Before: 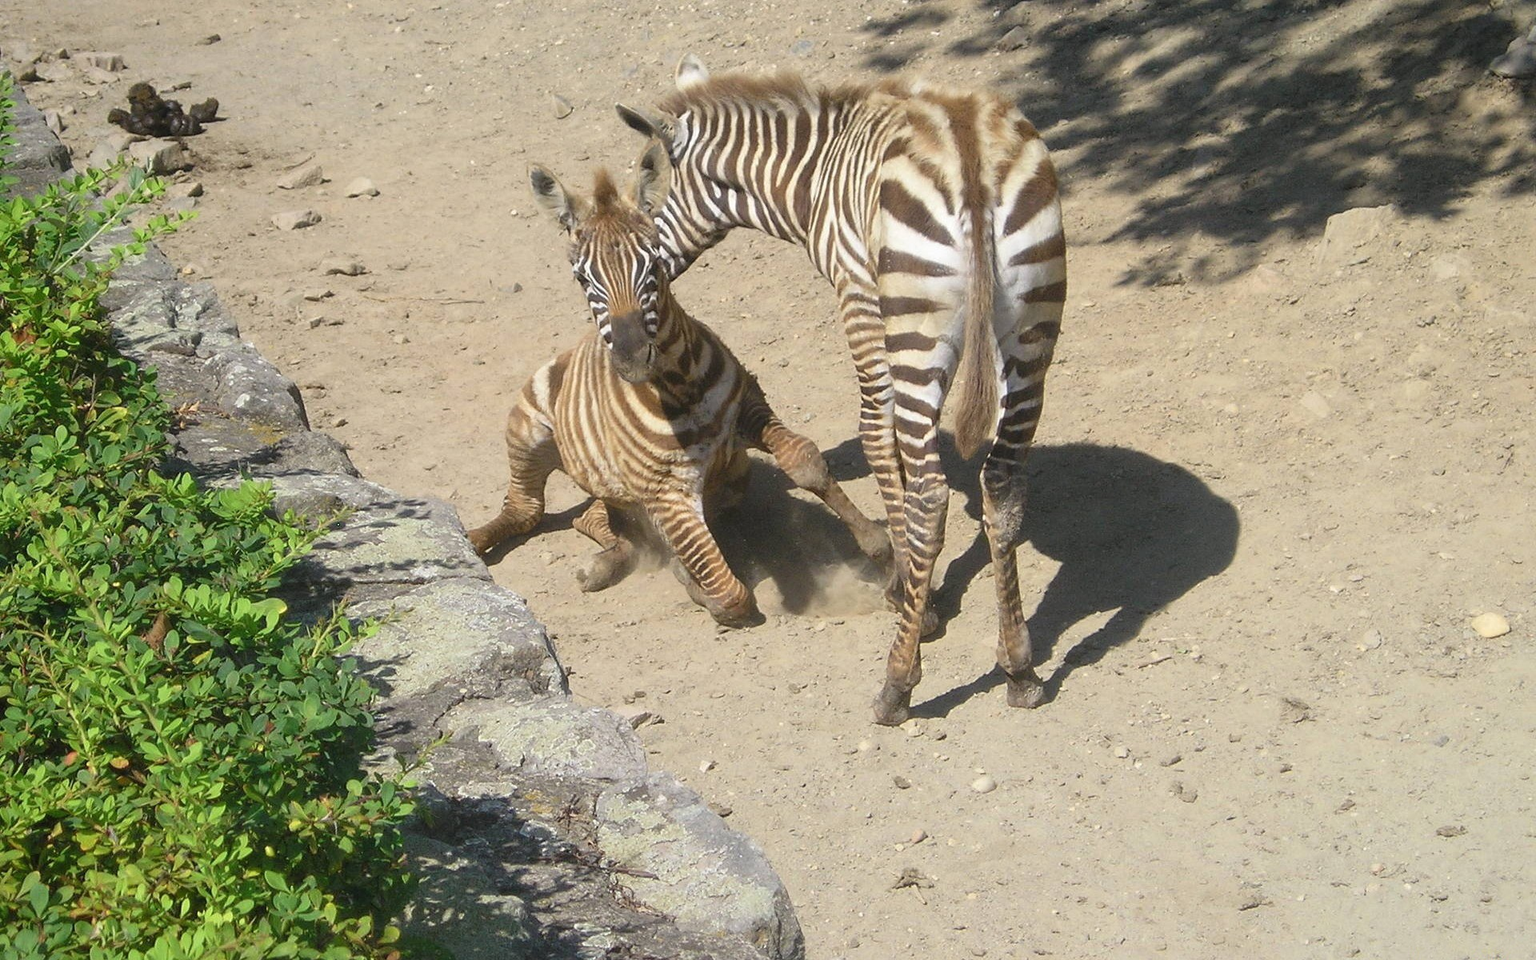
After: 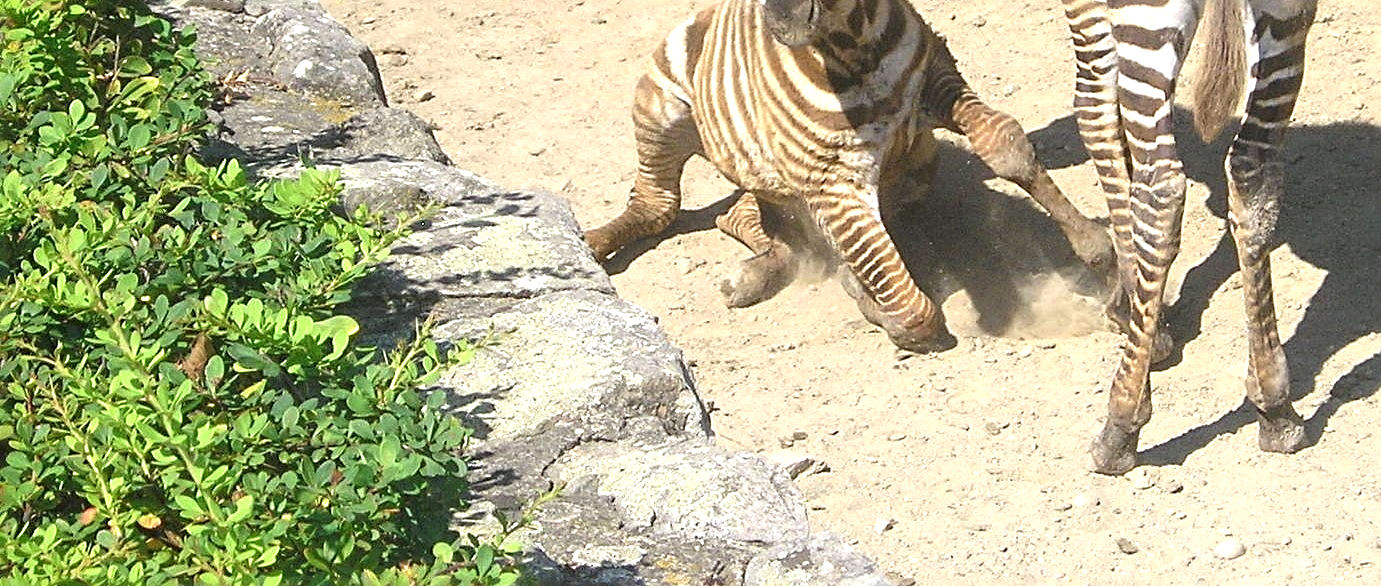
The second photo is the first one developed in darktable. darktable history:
crop: top 36.017%, right 28.042%, bottom 15.088%
sharpen: radius 3.083
exposure: exposure 0.773 EV, compensate highlight preservation false
tone equalizer: on, module defaults
